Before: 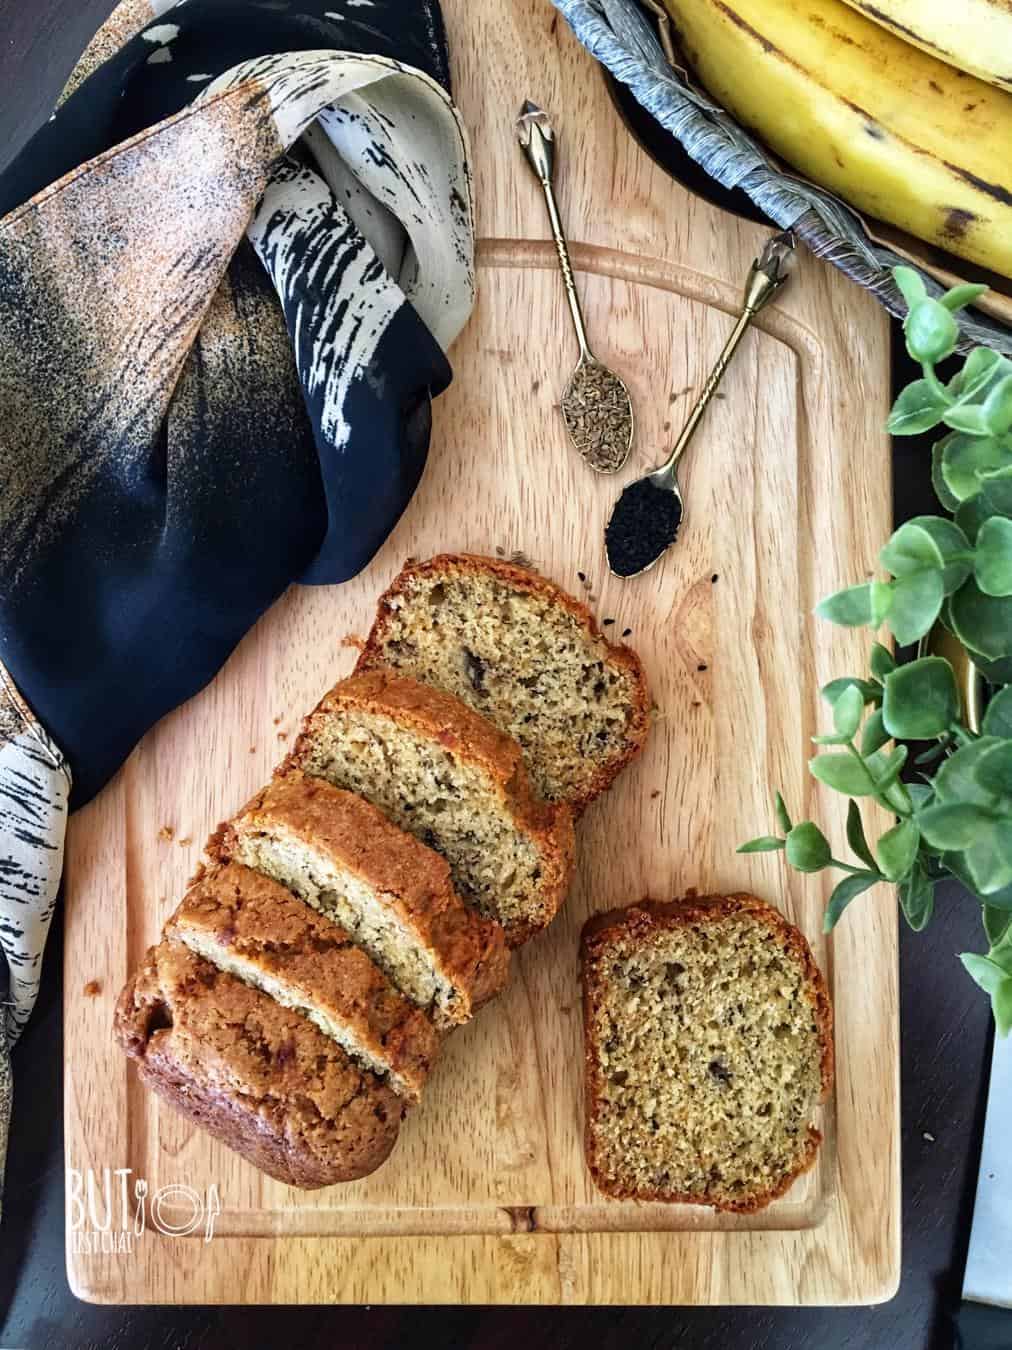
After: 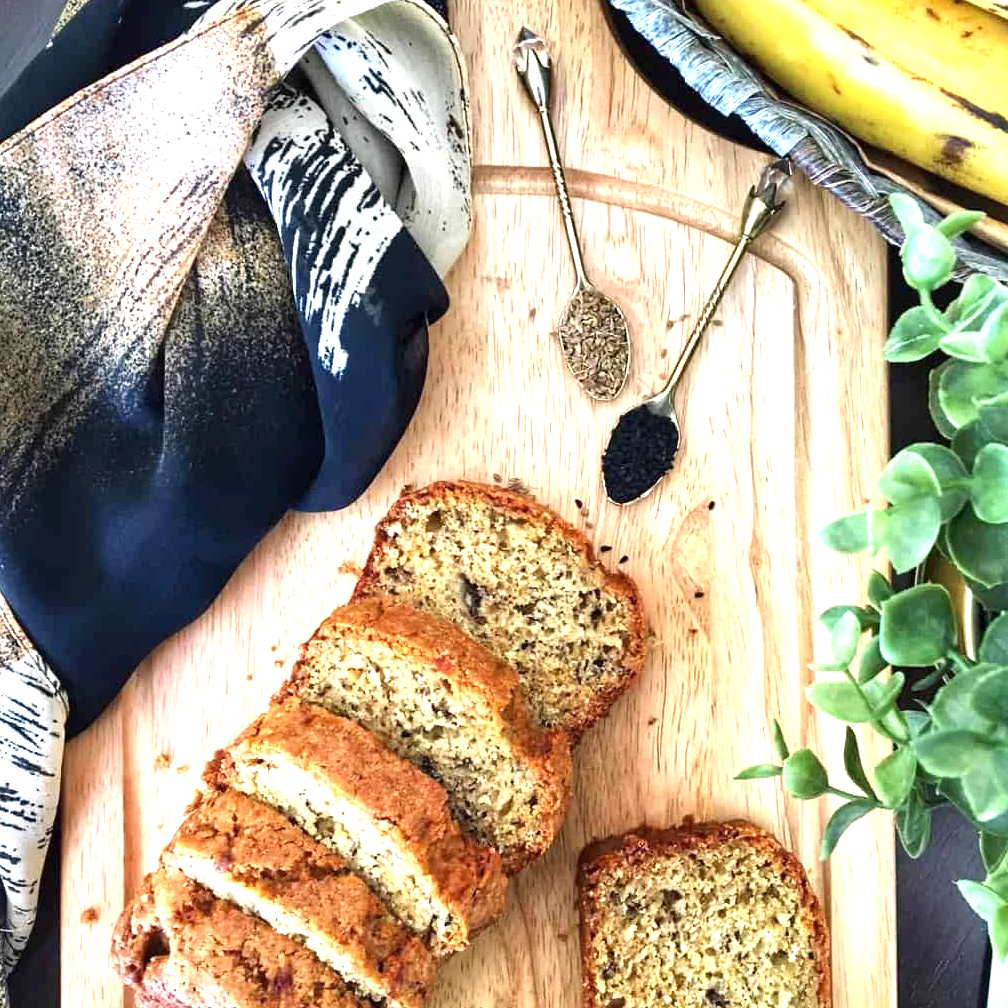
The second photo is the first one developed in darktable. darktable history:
crop: left 0.387%, top 5.469%, bottom 19.809%
exposure: black level correction 0, exposure 1 EV, compensate exposure bias true, compensate highlight preservation false
